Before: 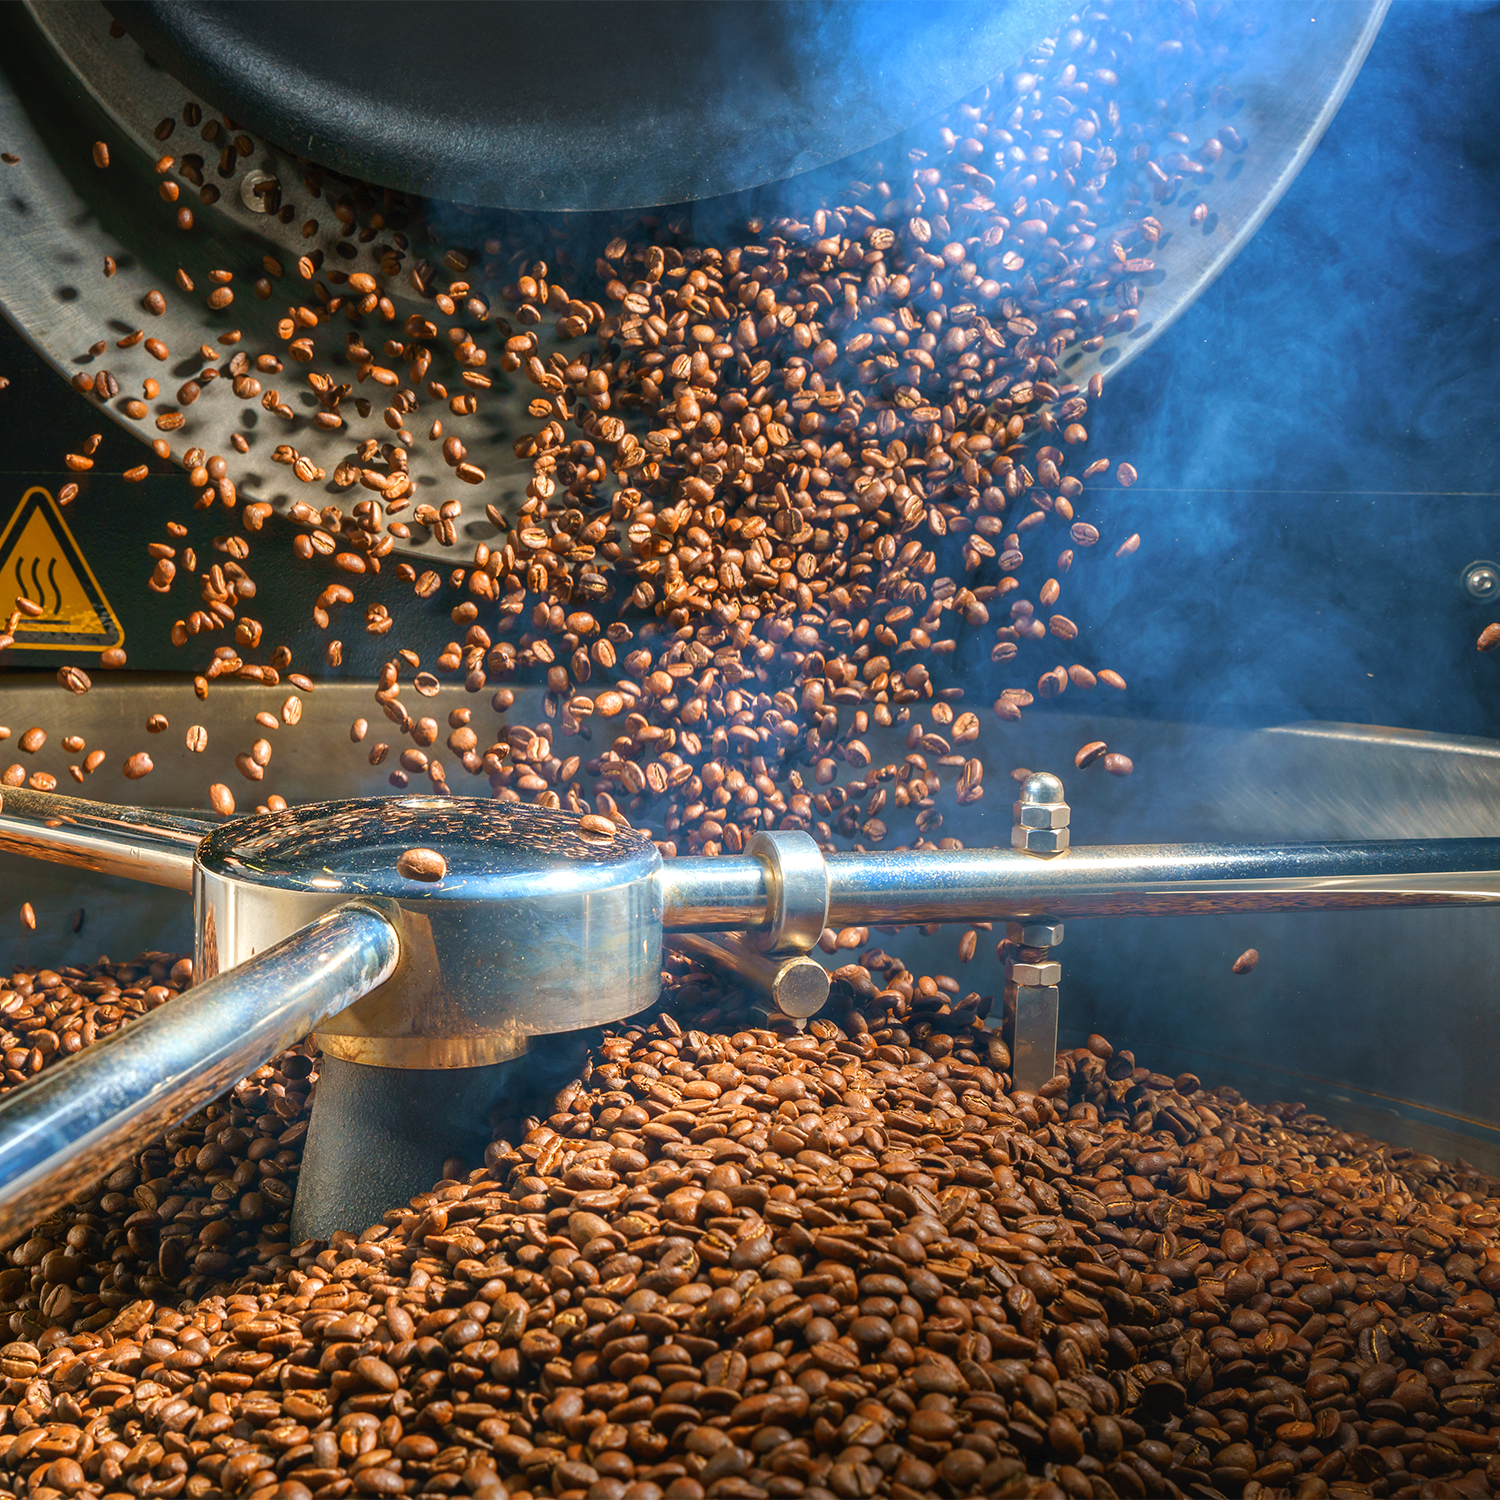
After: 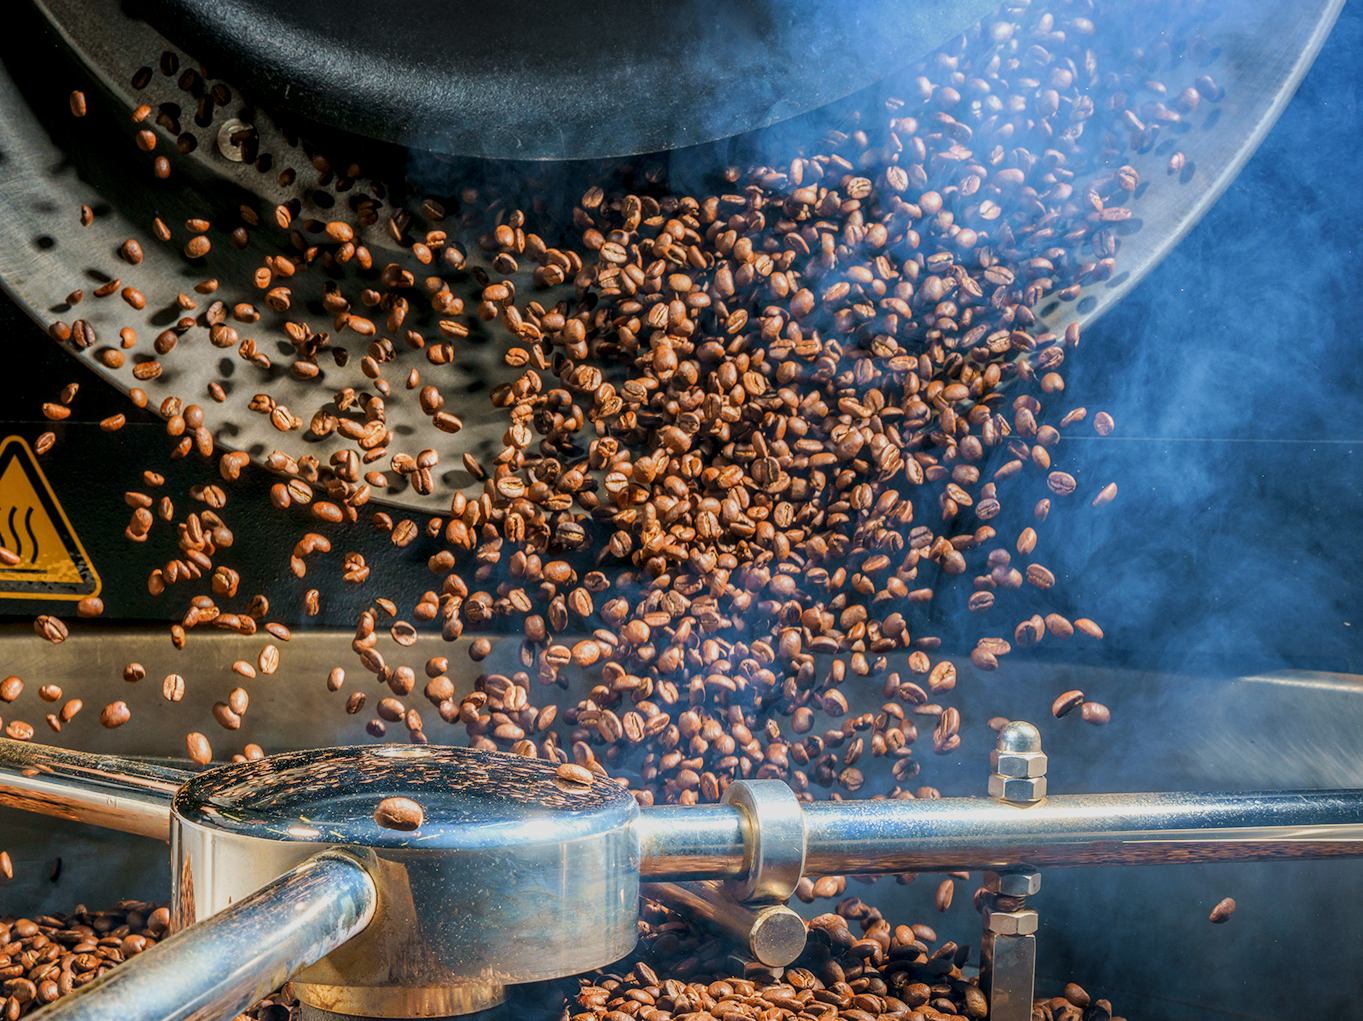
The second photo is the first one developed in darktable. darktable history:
local contrast: highlights 23%, detail 130%
filmic rgb: black relative exposure -7.65 EV, white relative exposure 4.56 EV, threshold 3.04 EV, hardness 3.61, contrast 1.058, enable highlight reconstruction true
crop: left 1.567%, top 3.415%, right 7.552%, bottom 28.511%
